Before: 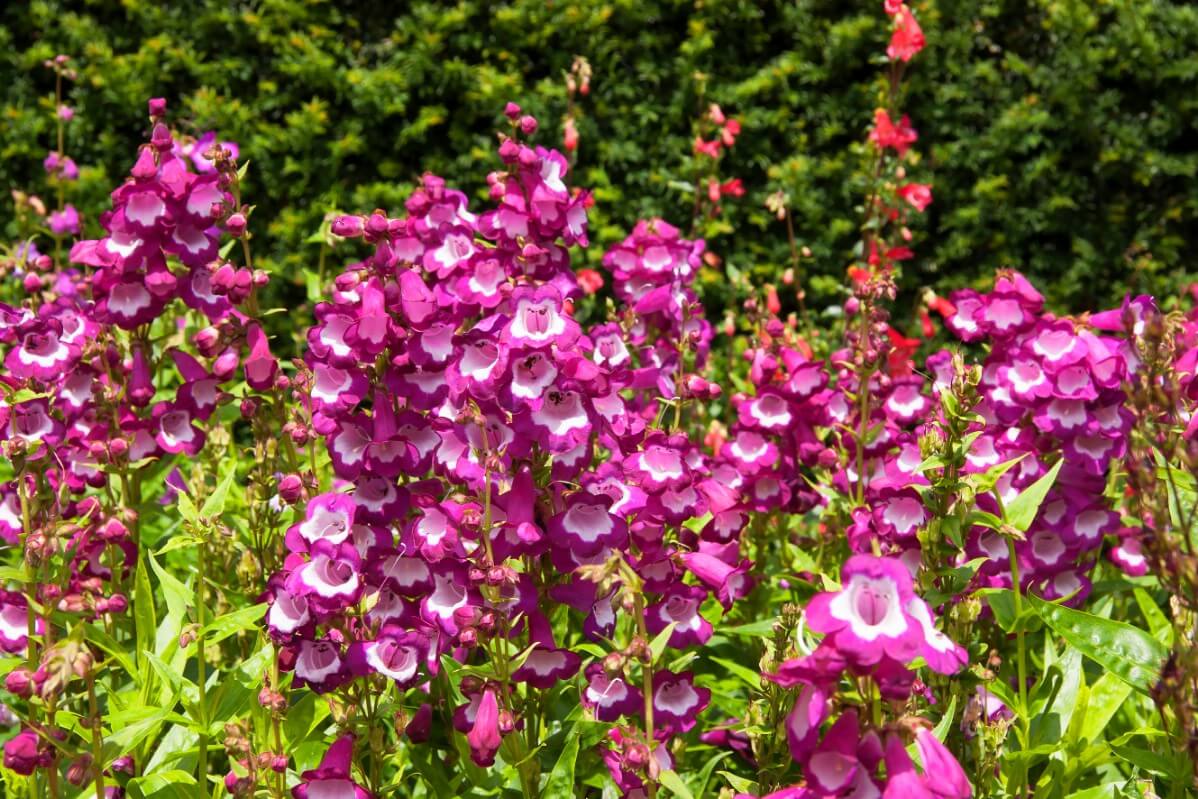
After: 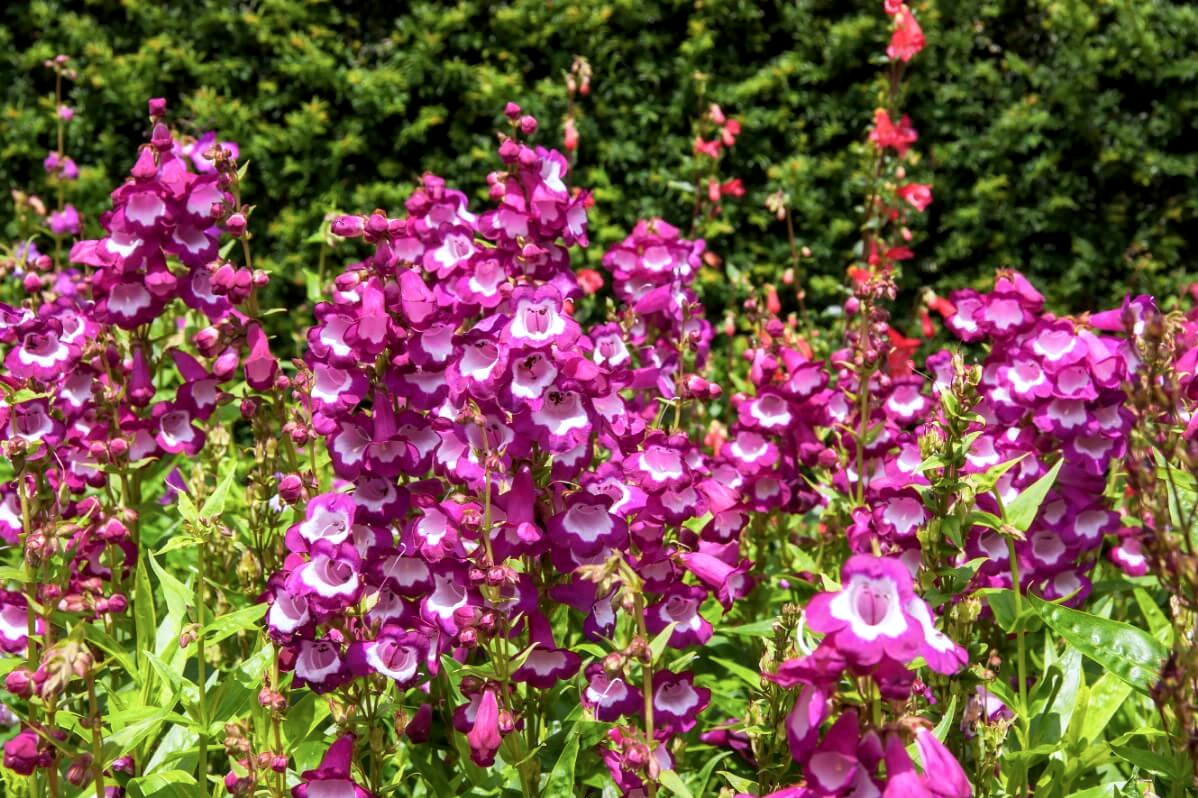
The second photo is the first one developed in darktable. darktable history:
local contrast: on, module defaults
color calibration: illuminant as shot in camera, x 0.358, y 0.373, temperature 4628.91 K, gamut compression 1.69
crop: bottom 0.066%
